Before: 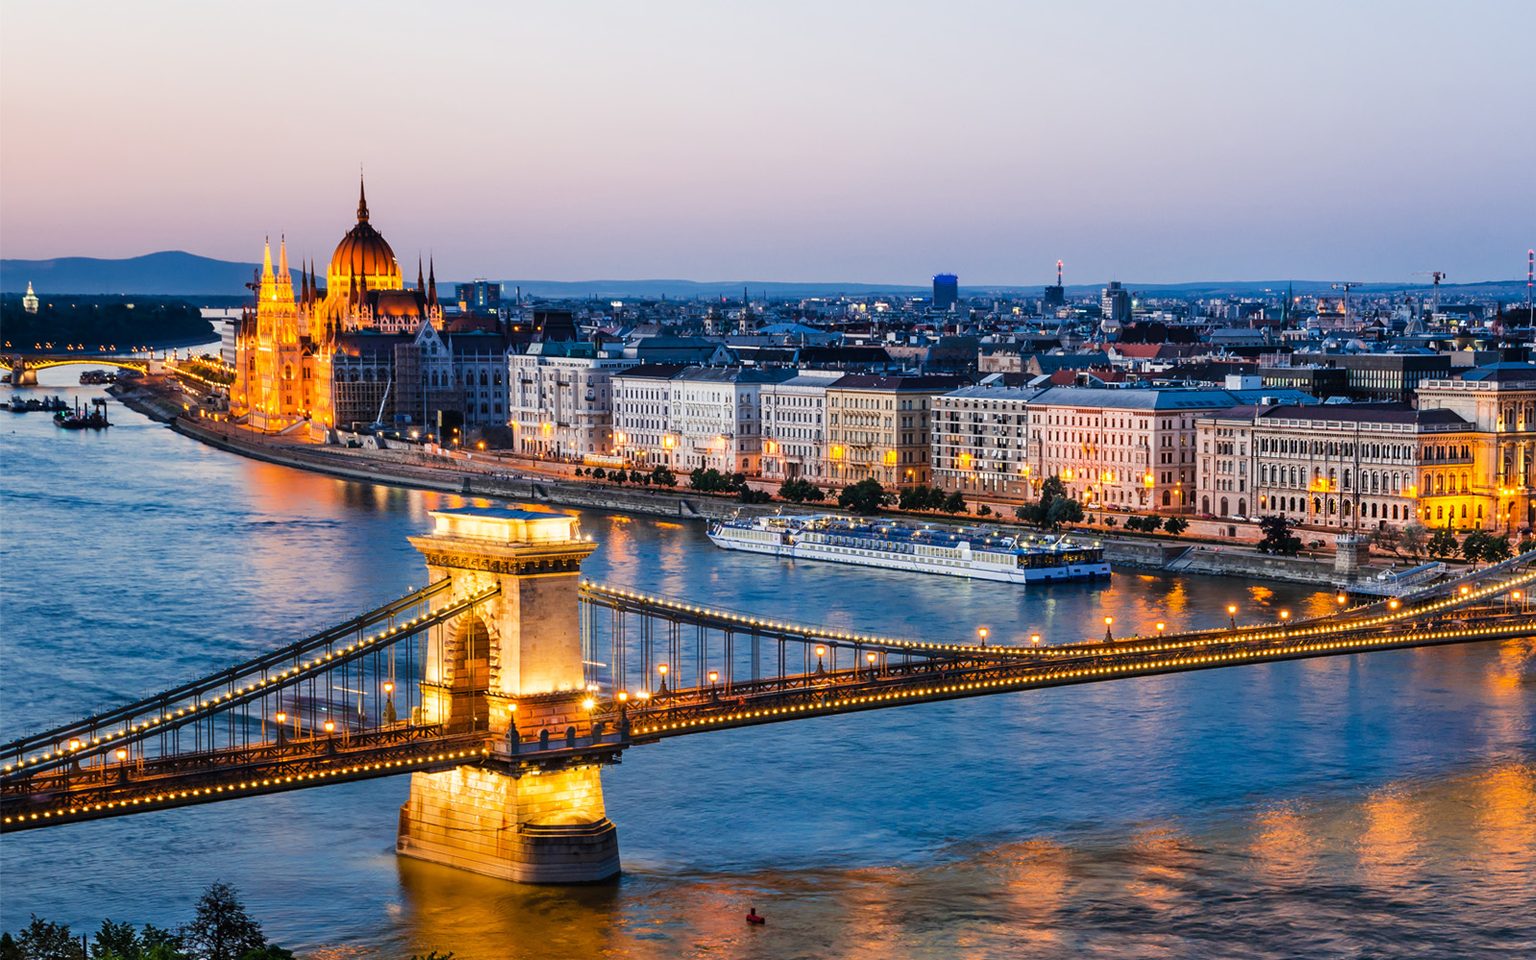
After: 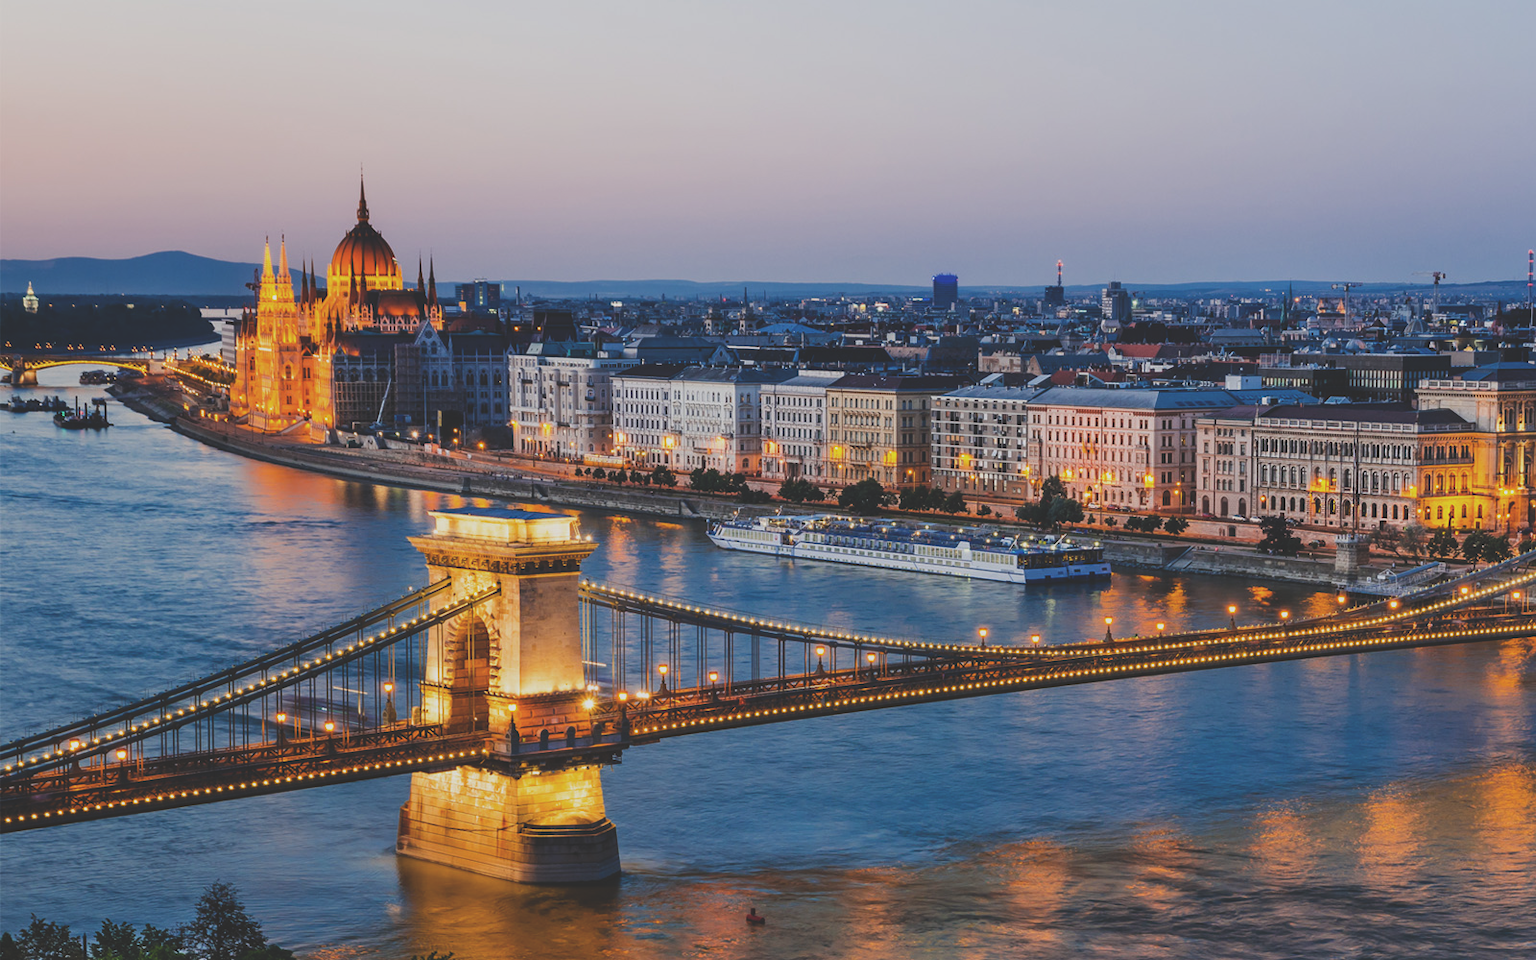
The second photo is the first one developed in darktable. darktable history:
exposure: black level correction -0.035, exposure -0.496 EV, compensate exposure bias true, compensate highlight preservation false
